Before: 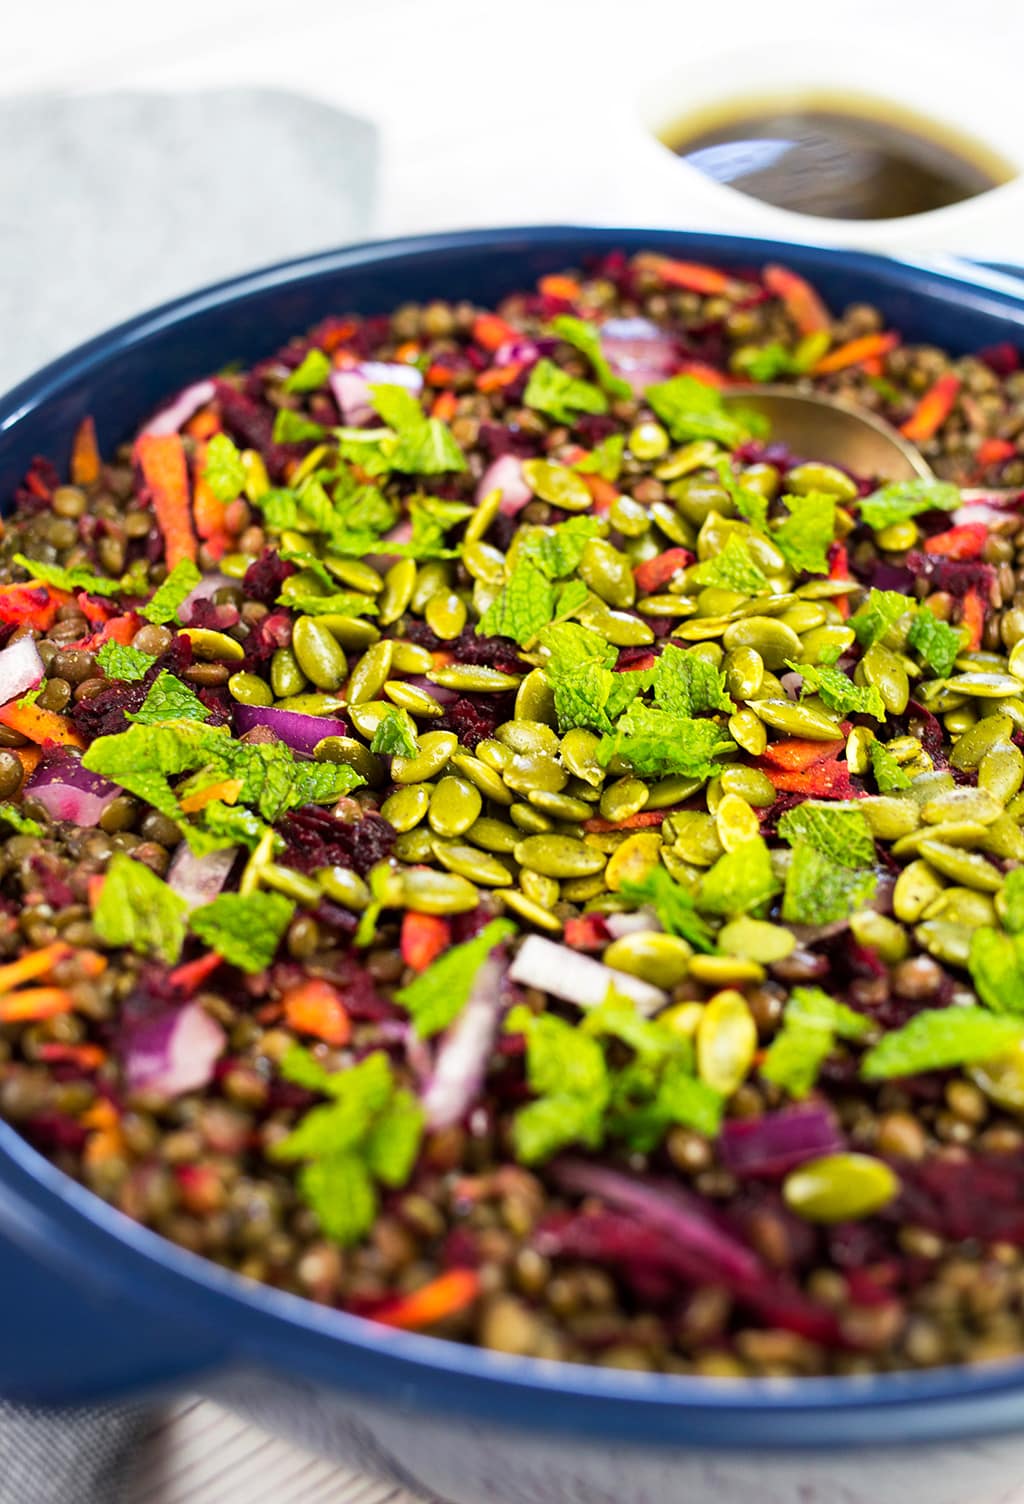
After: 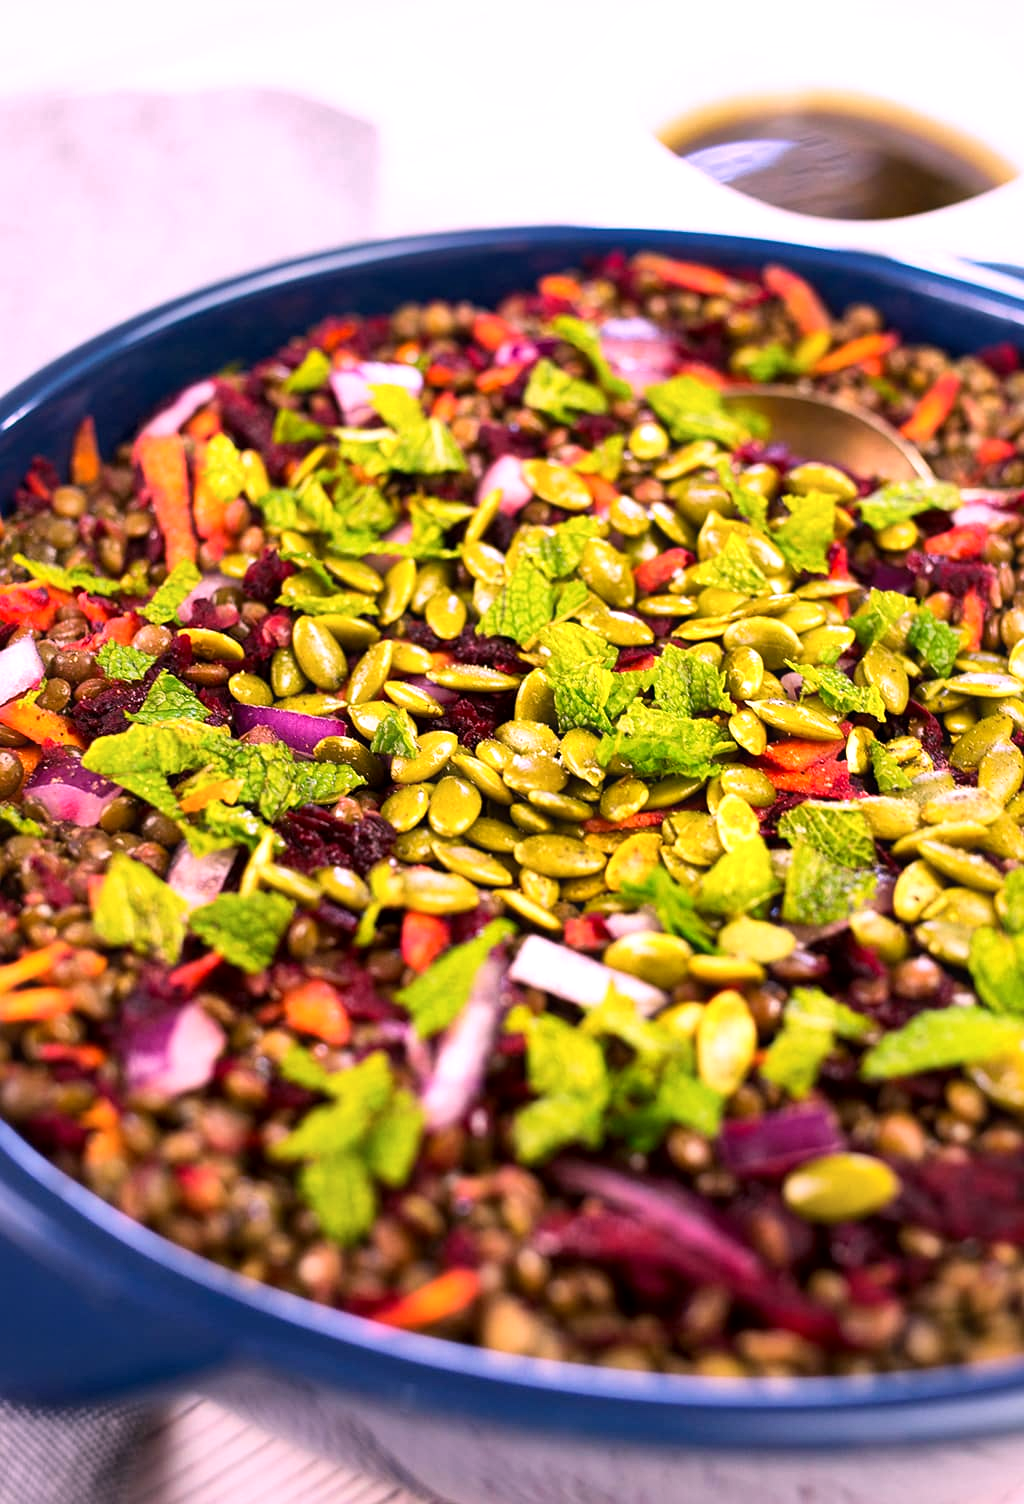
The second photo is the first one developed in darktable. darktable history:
contrast equalizer: y [[0.5, 0.488, 0.462, 0.461, 0.491, 0.5], [0.5 ×6], [0.5 ×6], [0 ×6], [0 ×6]]
white balance: red 1.188, blue 1.11
local contrast: mode bilateral grid, contrast 25, coarseness 60, detail 151%, midtone range 0.2
